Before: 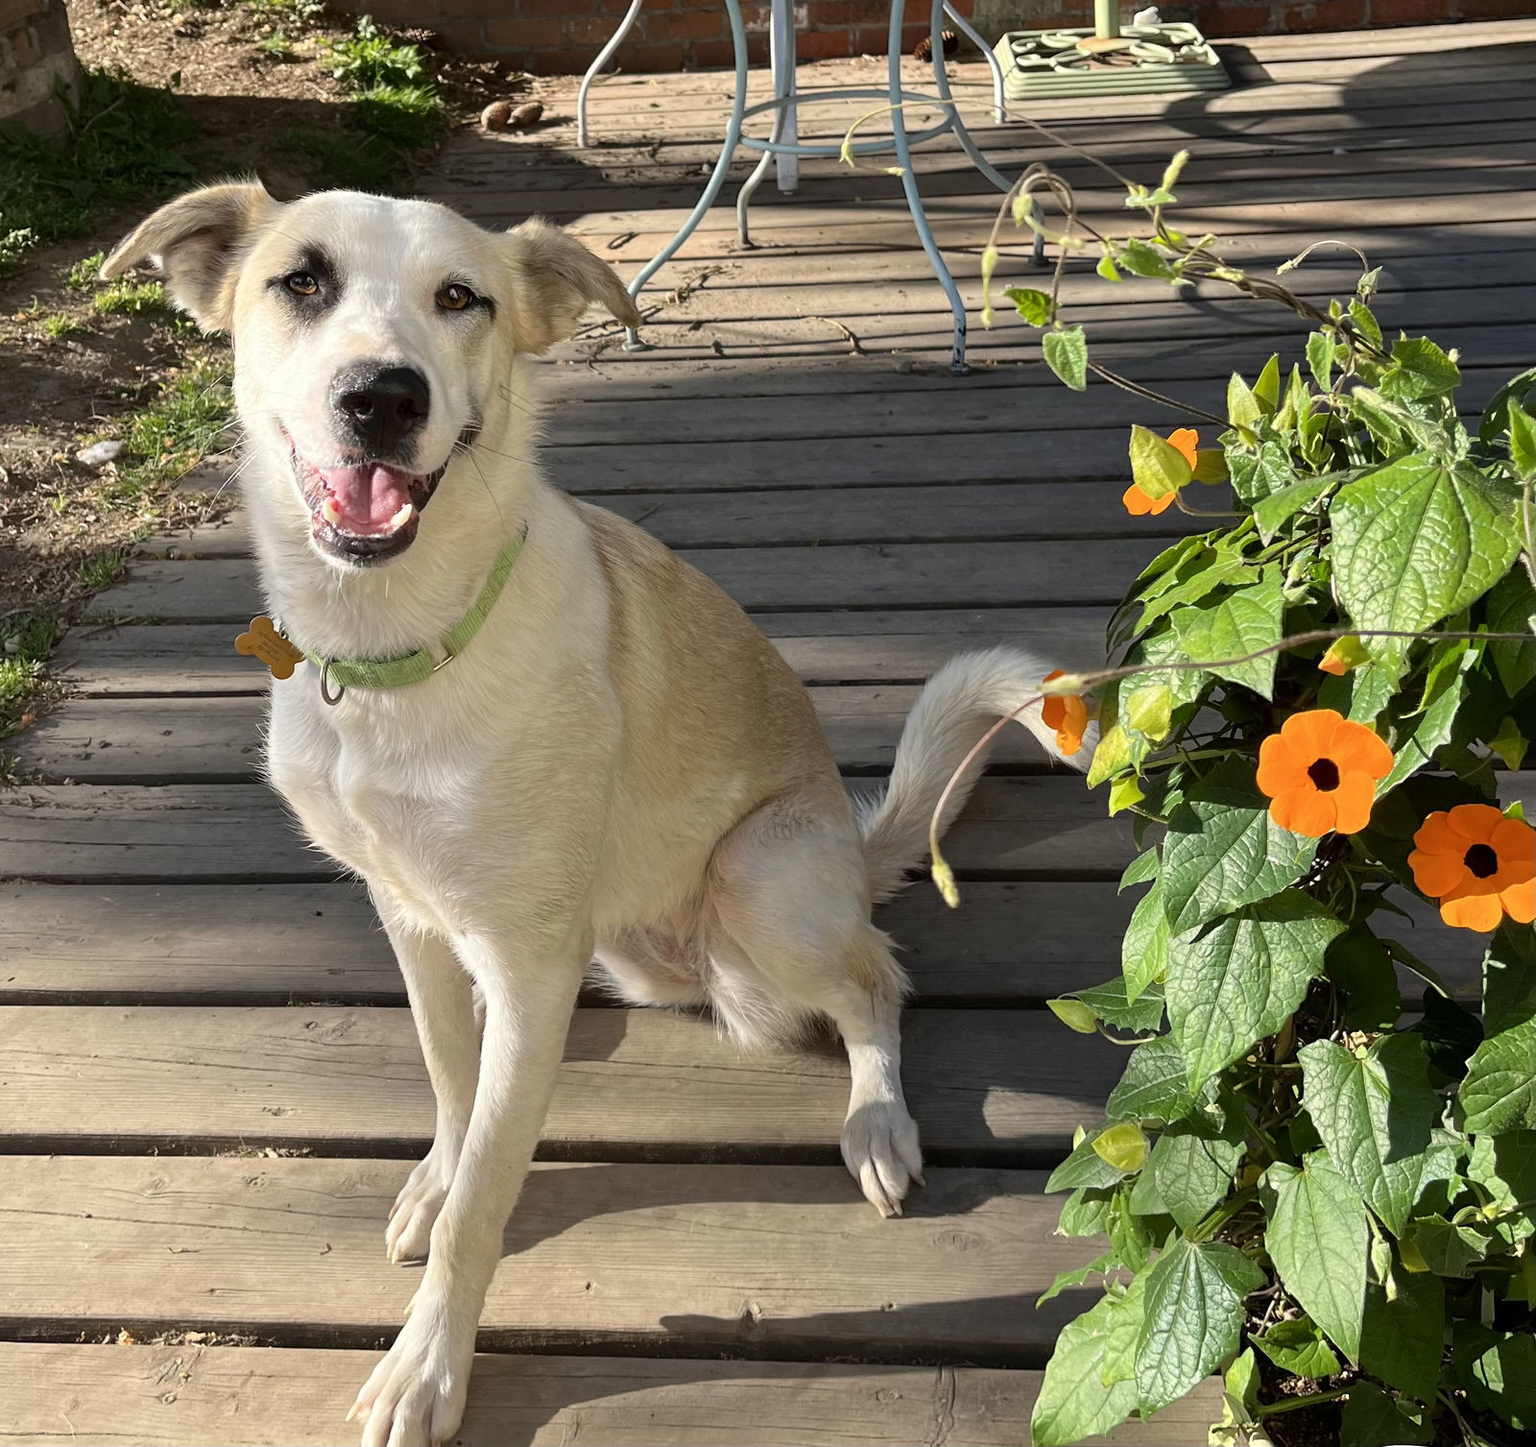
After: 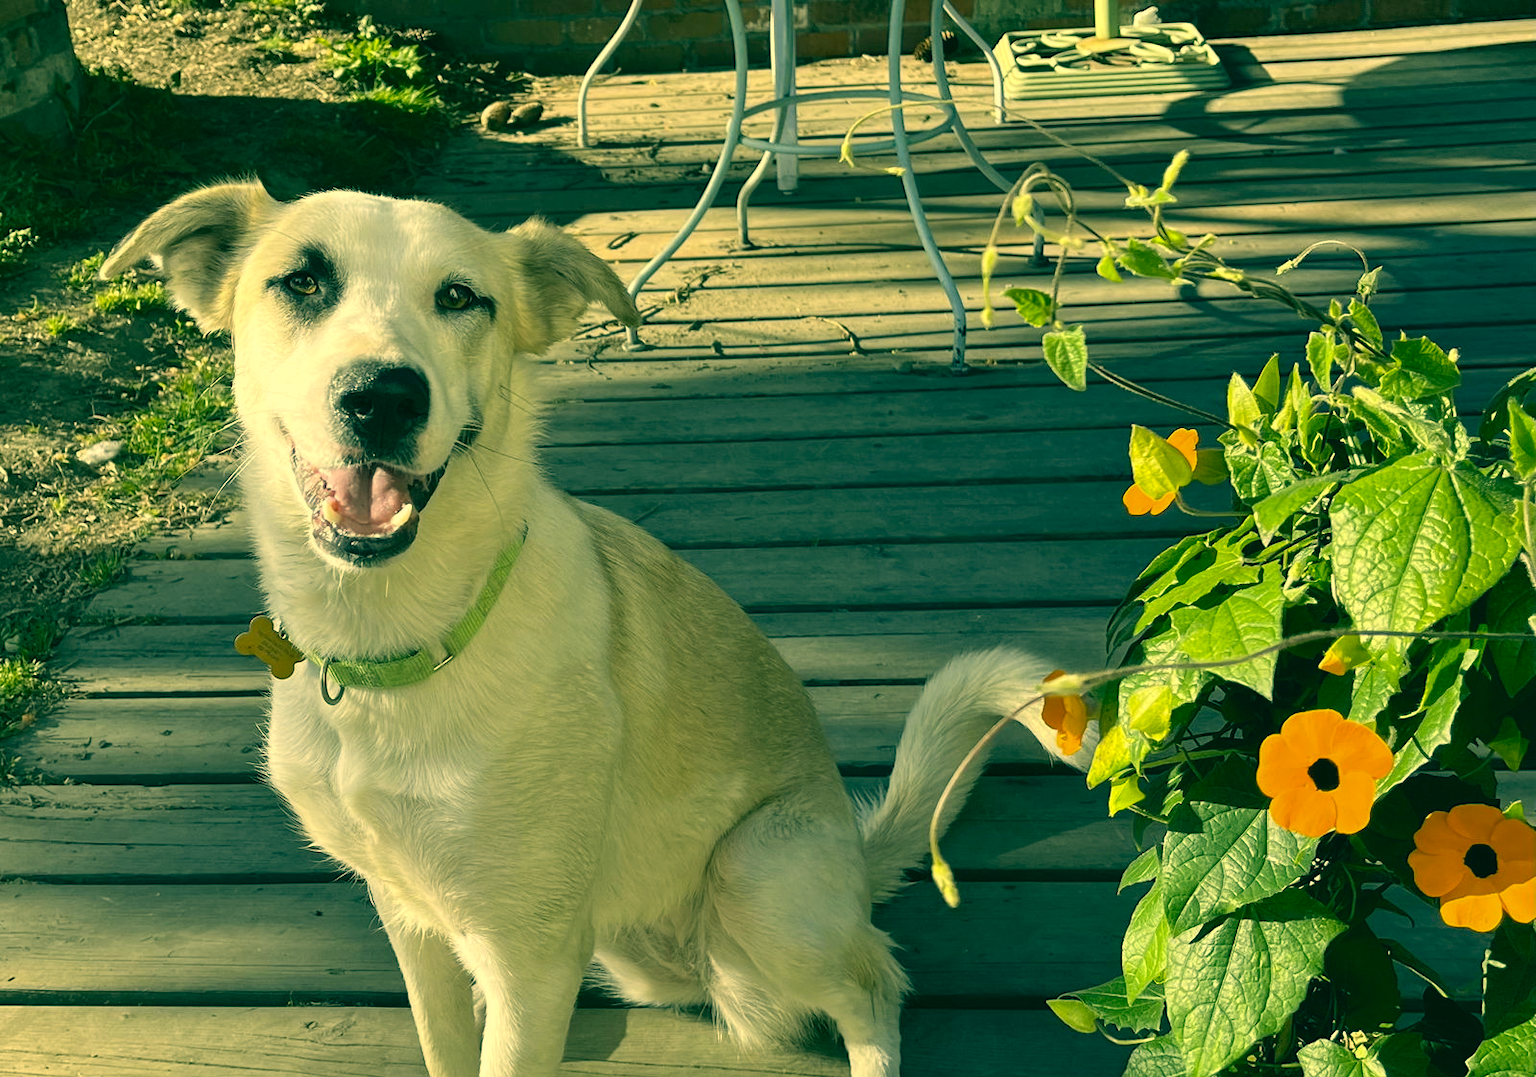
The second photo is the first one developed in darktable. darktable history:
crop: bottom 24.99%
shadows and highlights: shadows 13.69, white point adjustment 1.31, soften with gaussian
color correction: highlights a* 1.77, highlights b* 34.48, shadows a* -36.47, shadows b* -5.7
